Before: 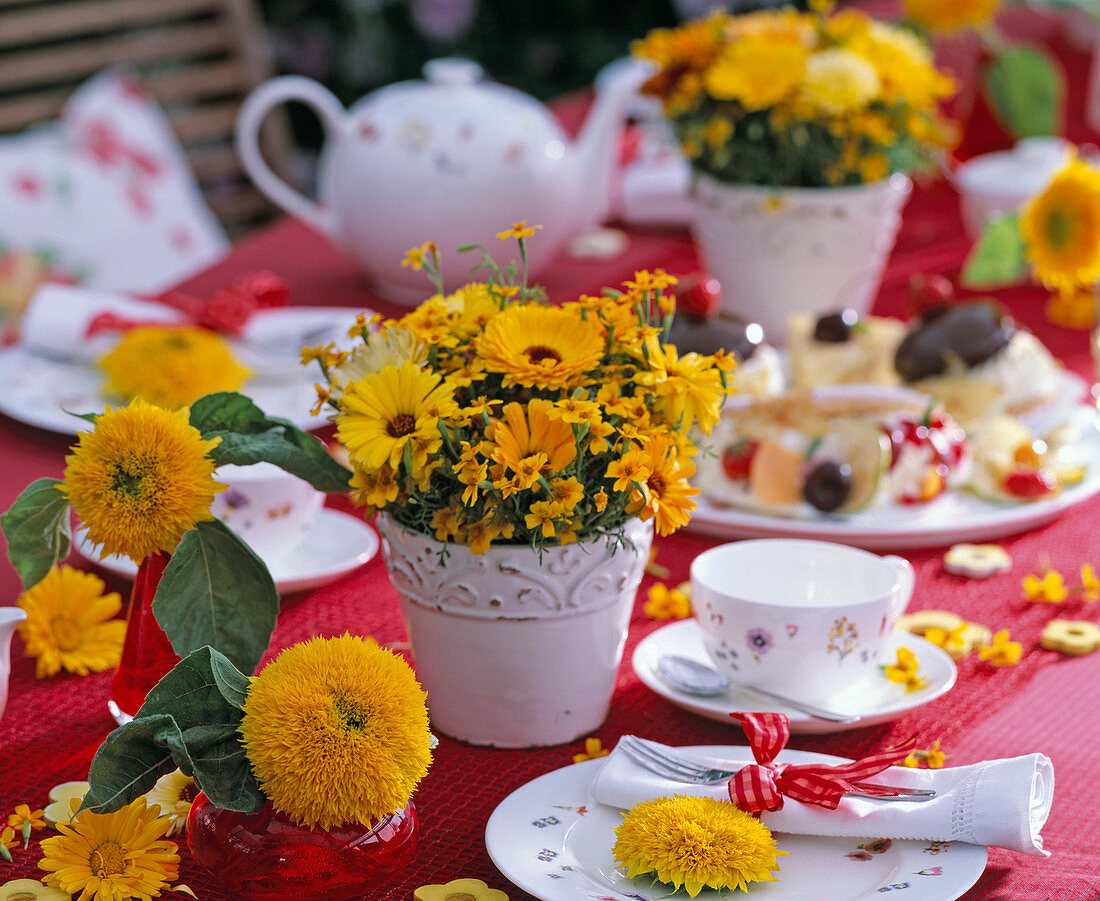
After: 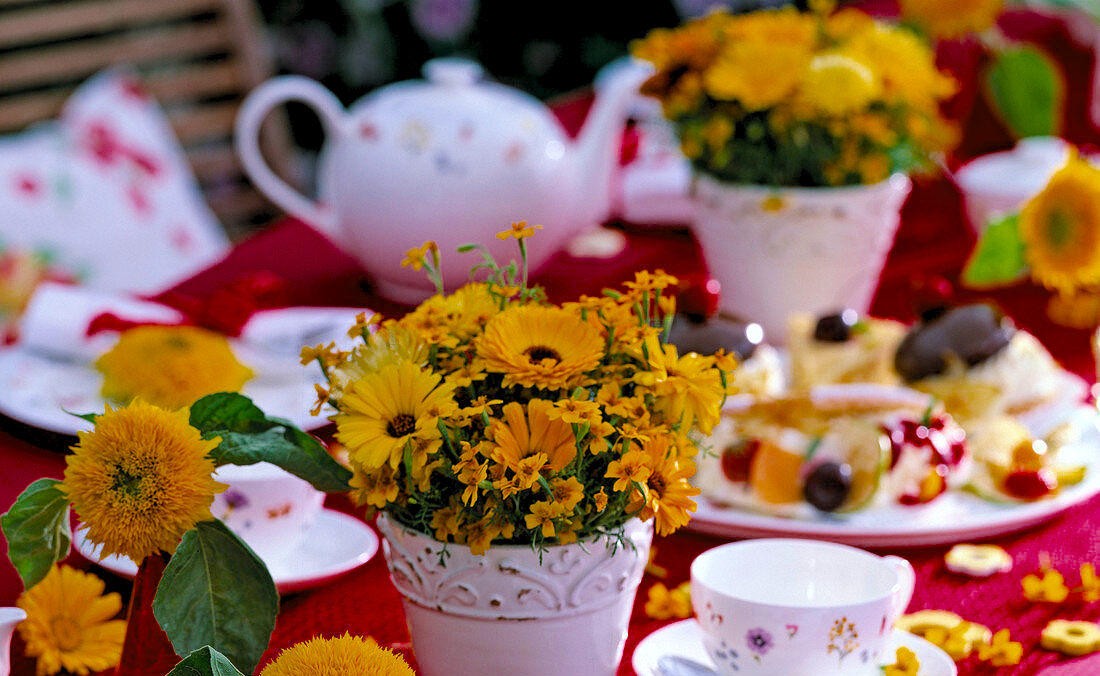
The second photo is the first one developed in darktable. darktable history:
levels: levels [0.073, 0.497, 0.972]
crop: bottom 24.945%
color balance rgb: power › hue 309.37°, perceptual saturation grading › global saturation 30.794%, global vibrance 16.291%, saturation formula JzAzBz (2021)
